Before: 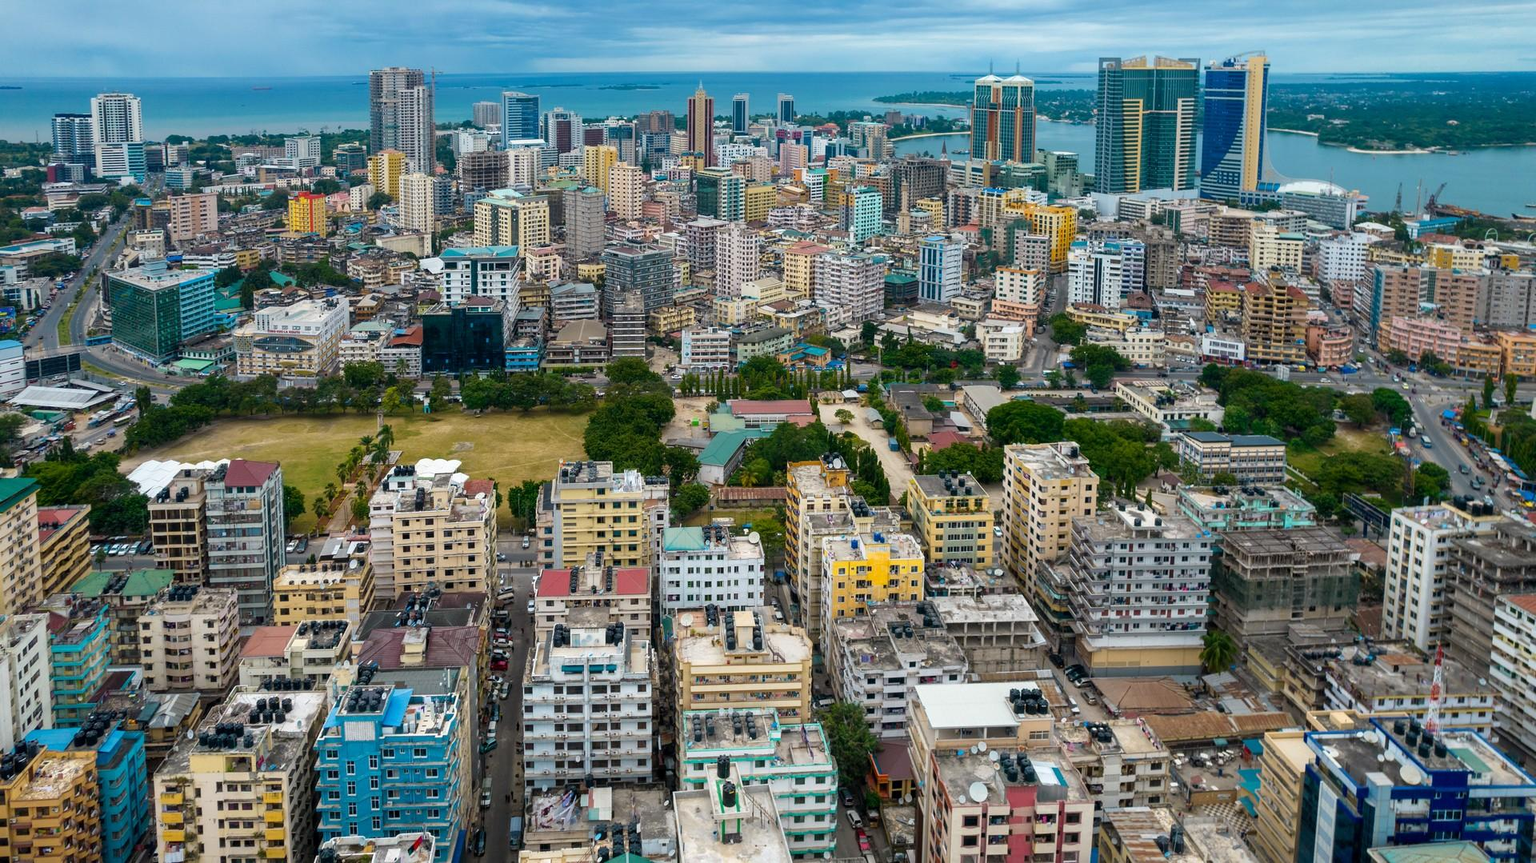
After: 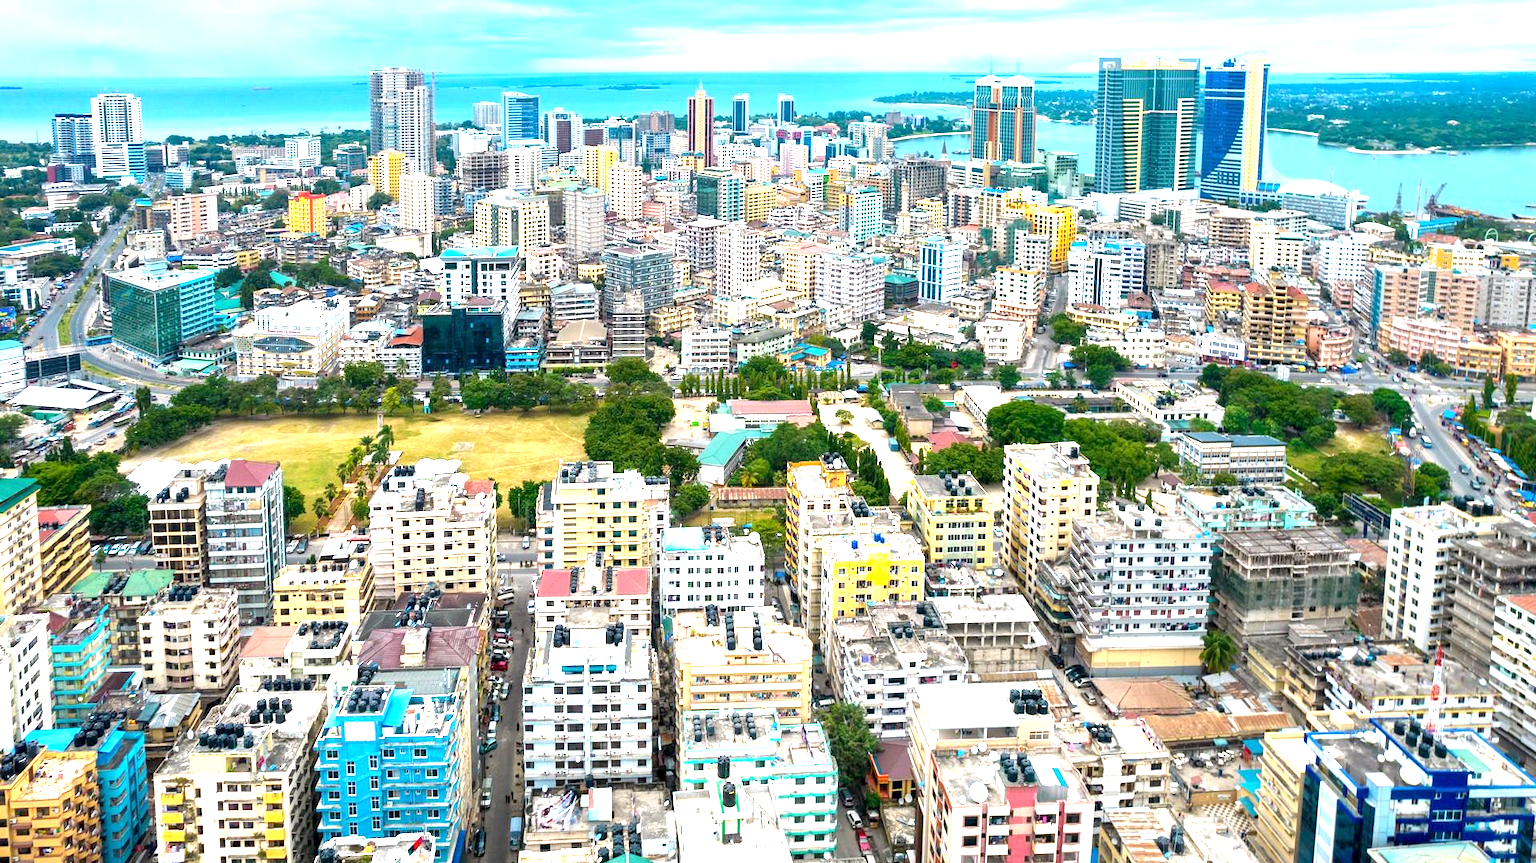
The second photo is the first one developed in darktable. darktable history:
exposure: black level correction 0.001, exposure 1.721 EV, compensate highlight preservation false
